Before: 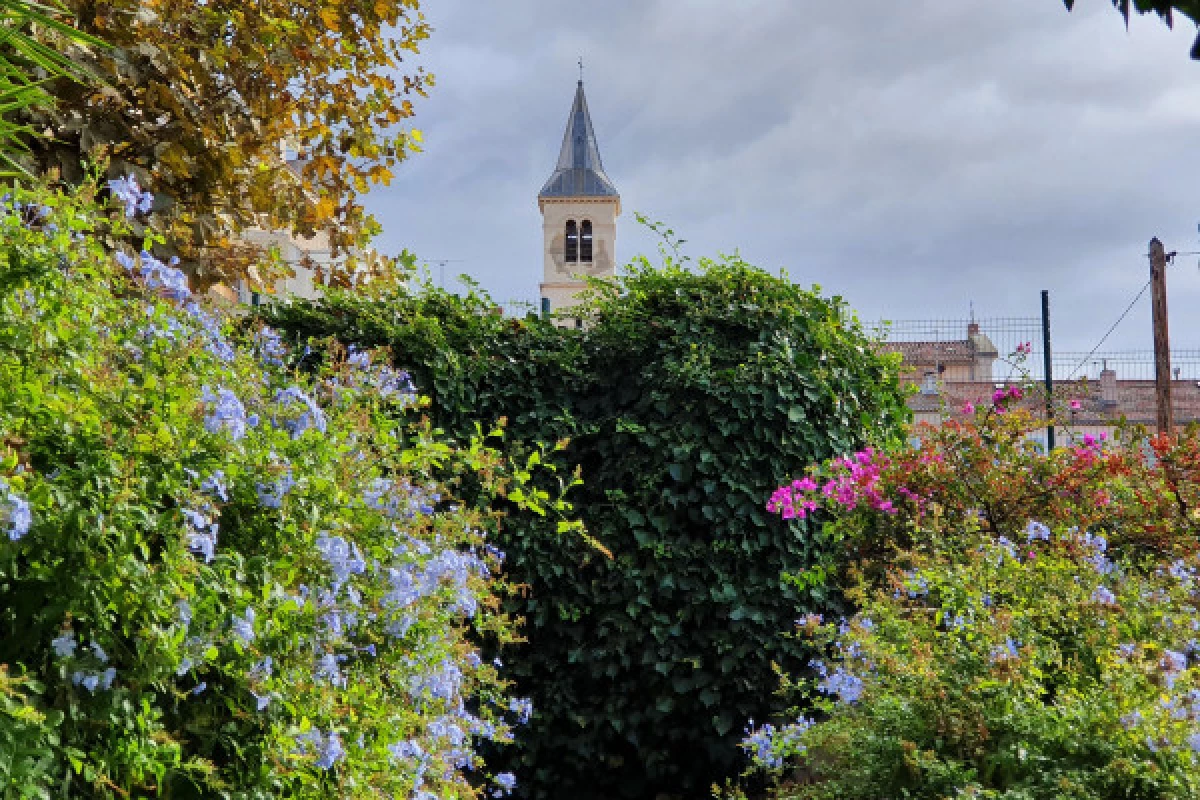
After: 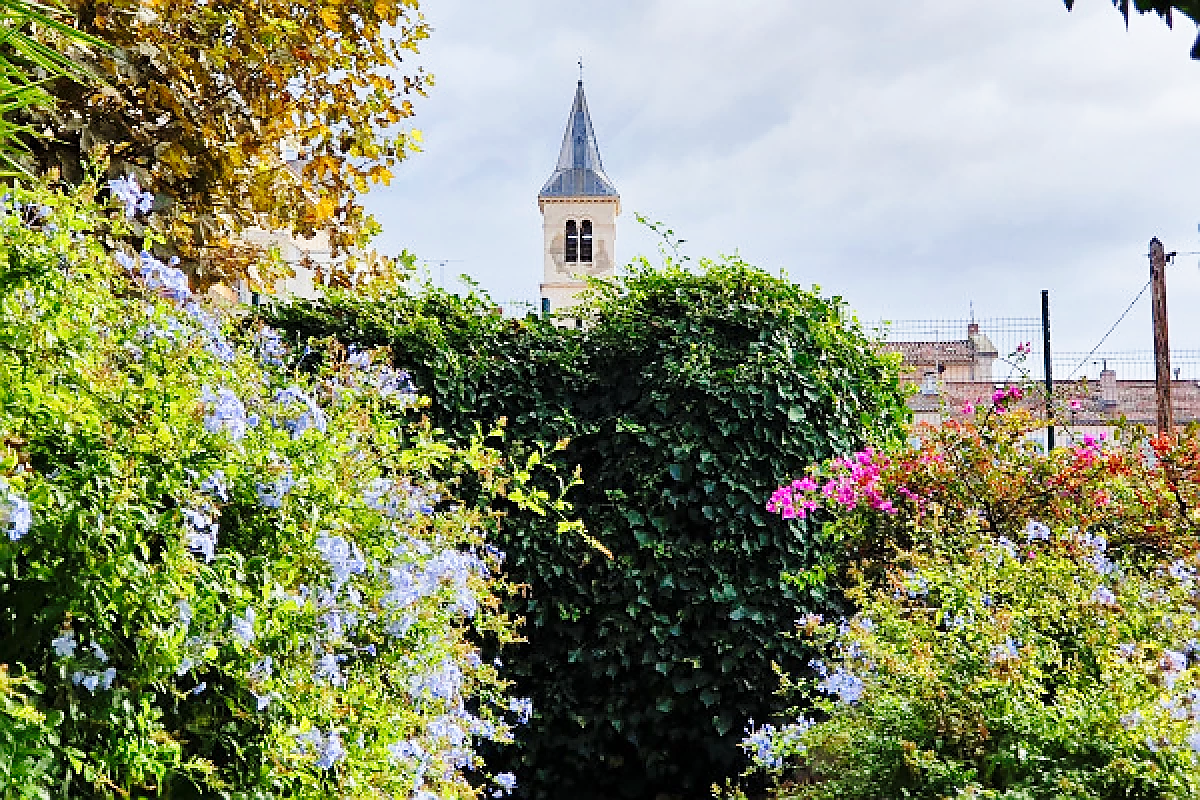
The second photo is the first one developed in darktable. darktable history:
base curve: curves: ch0 [(0, 0) (0.028, 0.03) (0.121, 0.232) (0.46, 0.748) (0.859, 0.968) (1, 1)], preserve colors none
sharpen: radius 1.424, amount 1.252, threshold 0.752
